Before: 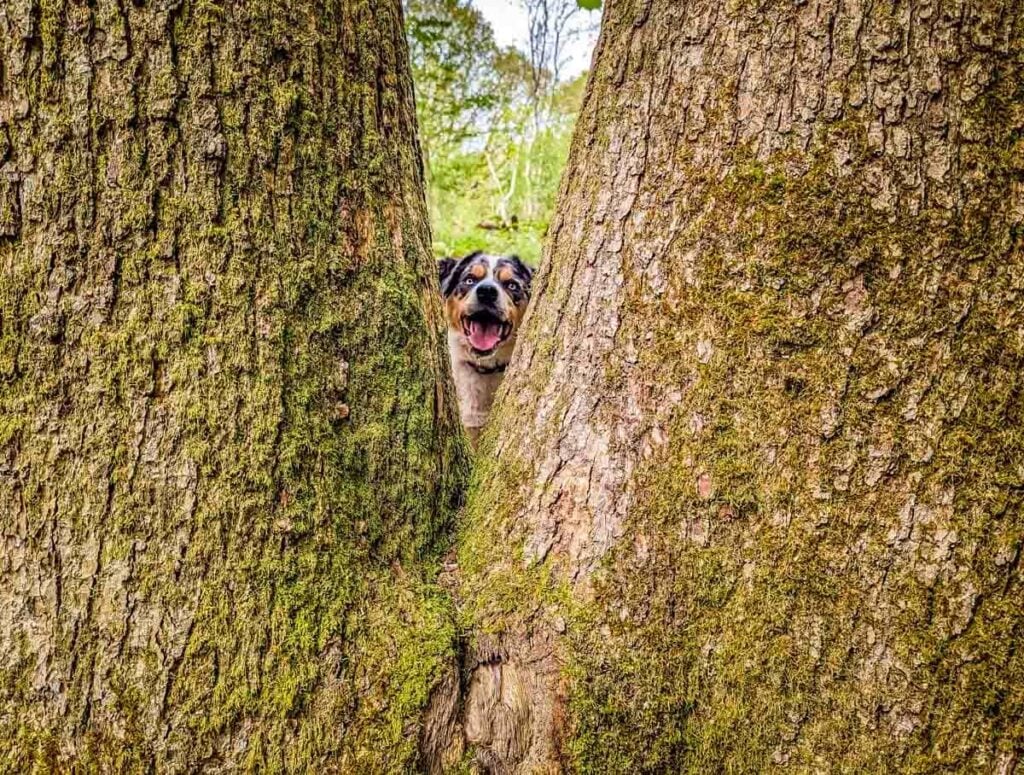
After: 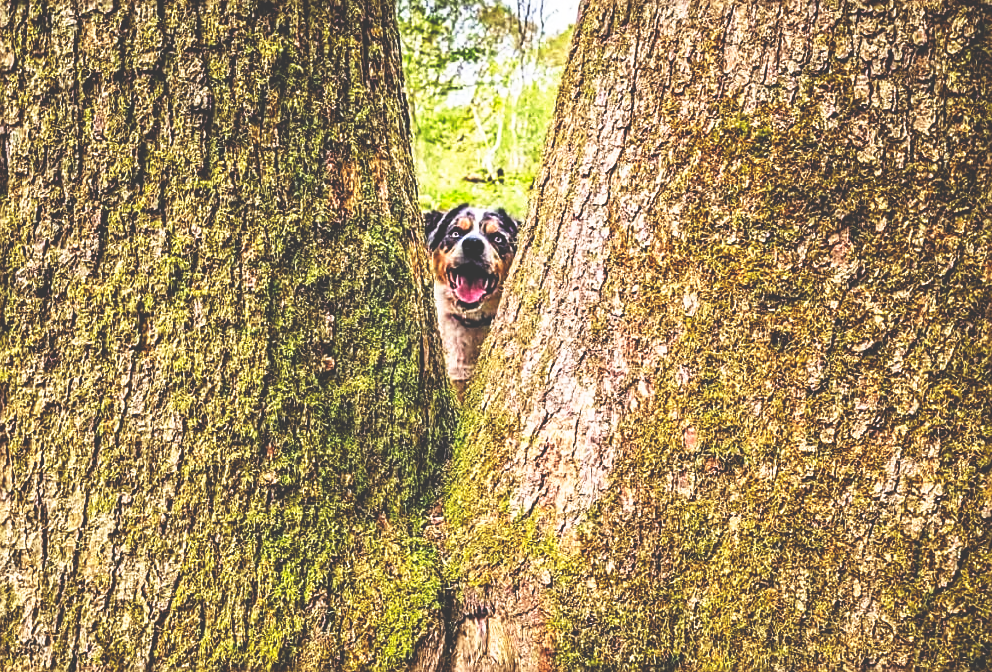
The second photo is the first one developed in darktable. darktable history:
crop: left 1.381%, top 6.114%, right 1.719%, bottom 7.102%
base curve: curves: ch0 [(0, 0.036) (0.007, 0.037) (0.604, 0.887) (1, 1)], preserve colors none
exposure: exposure -0.004 EV, compensate exposure bias true, compensate highlight preservation false
sharpen: on, module defaults
